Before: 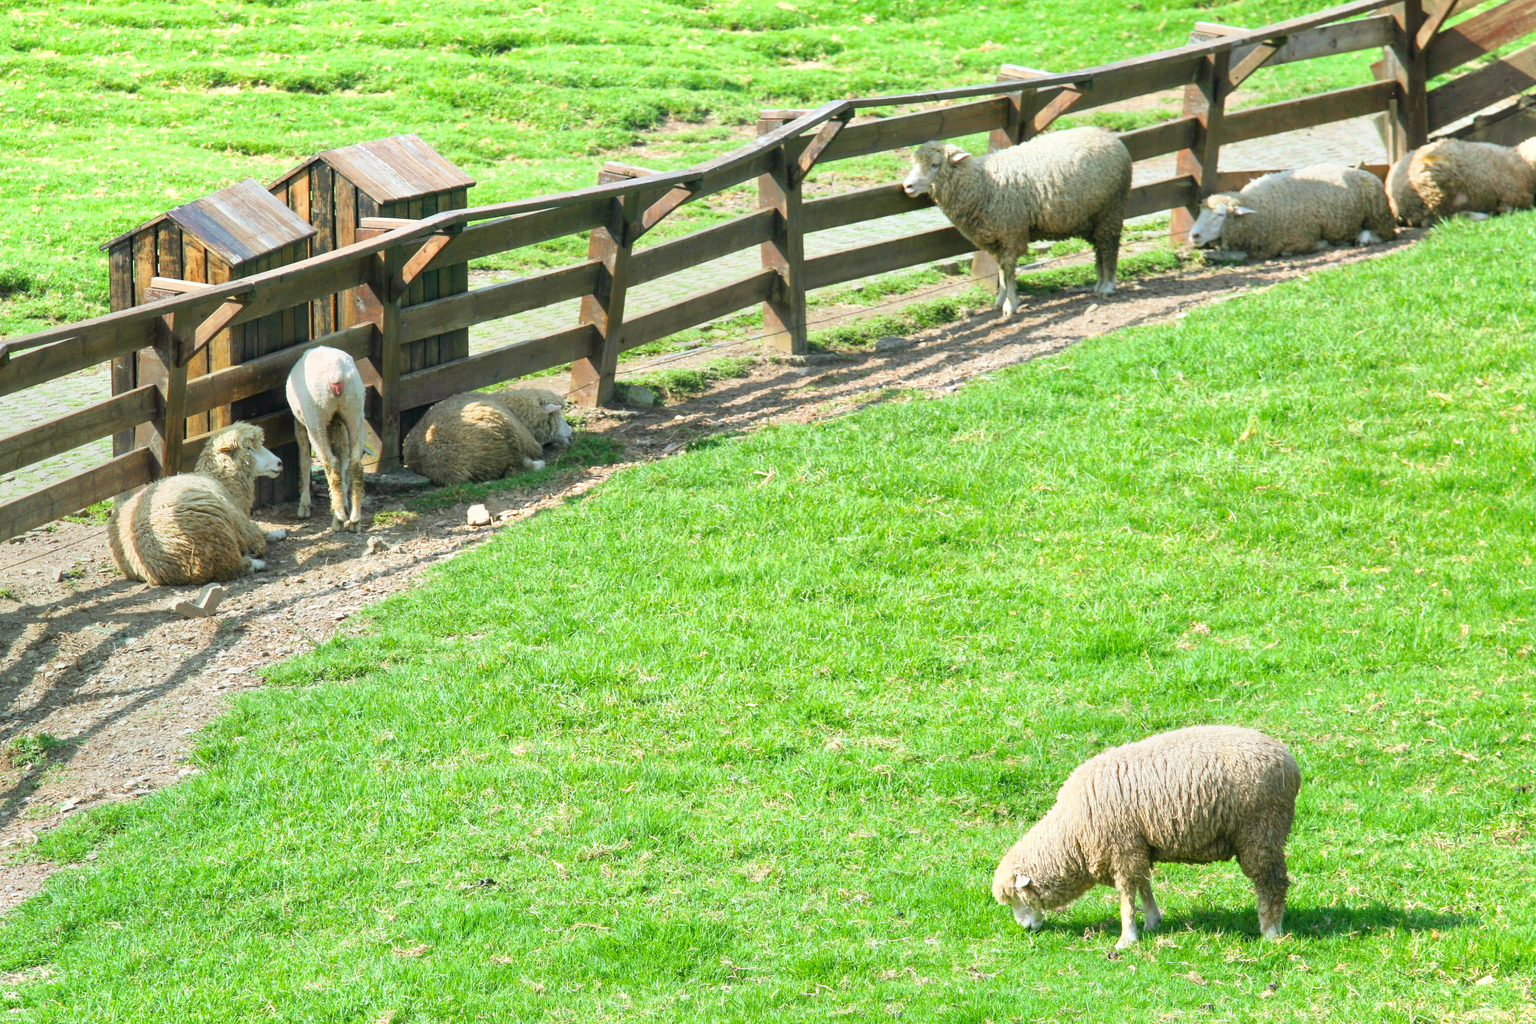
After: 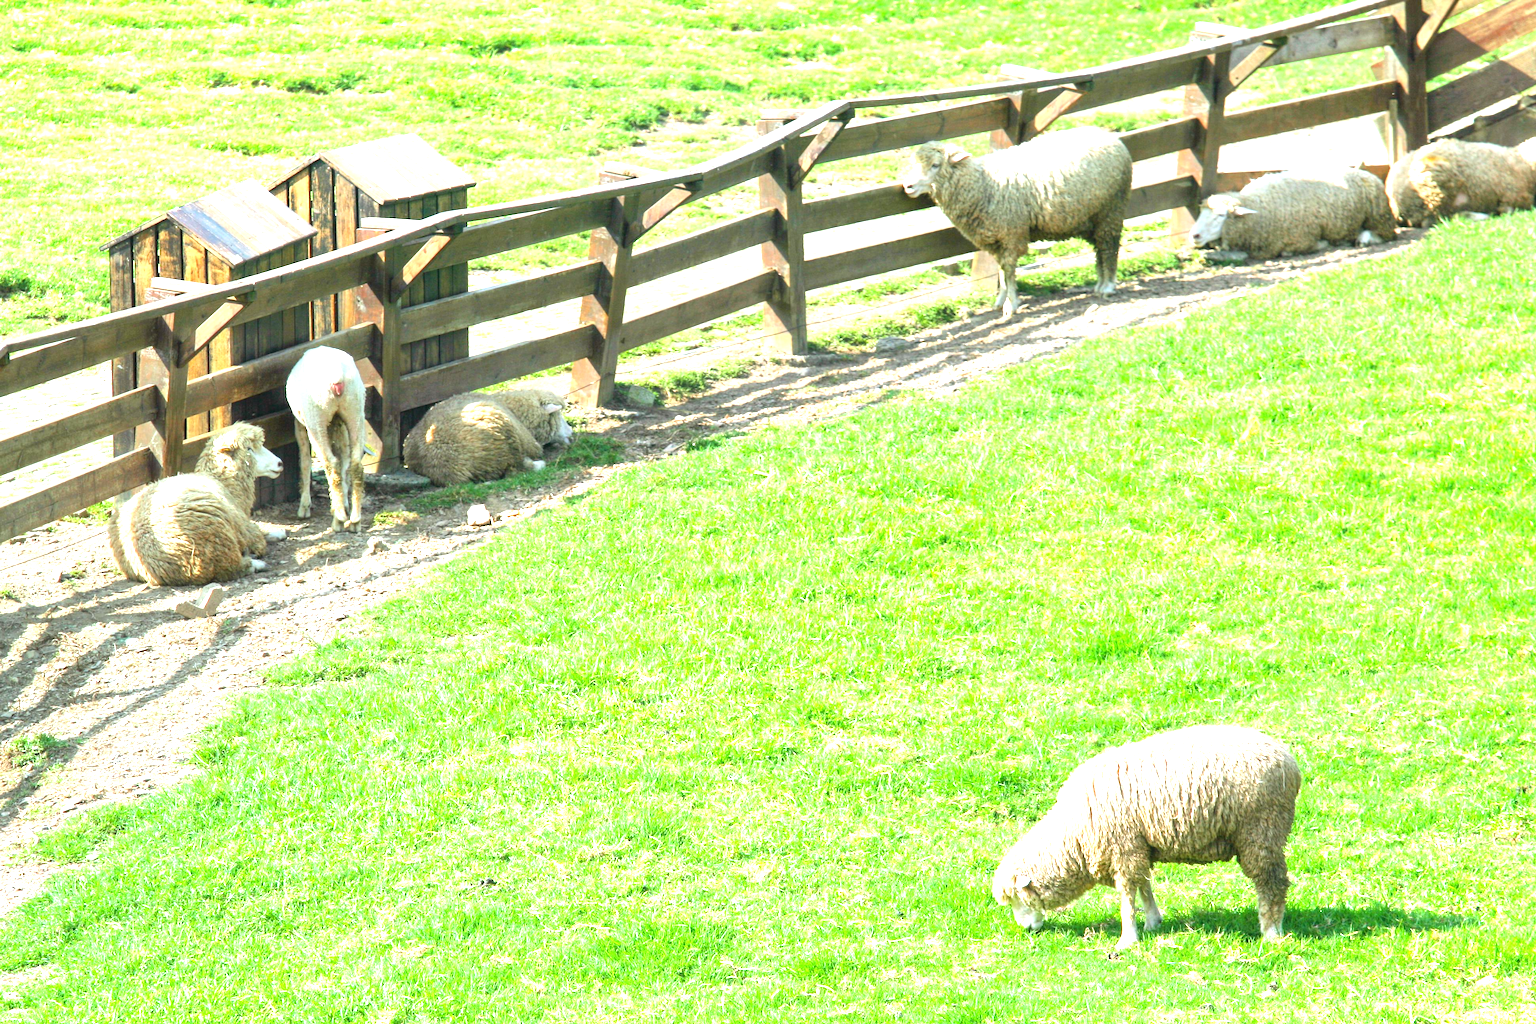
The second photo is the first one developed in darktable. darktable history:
contrast equalizer: octaves 7, y [[0.5 ×6], [0.5 ×6], [0.5, 0.5, 0.501, 0.545, 0.707, 0.863], [0 ×6], [0 ×6]]
exposure: black level correction 0, exposure 1.095 EV, compensate exposure bias true, compensate highlight preservation false
